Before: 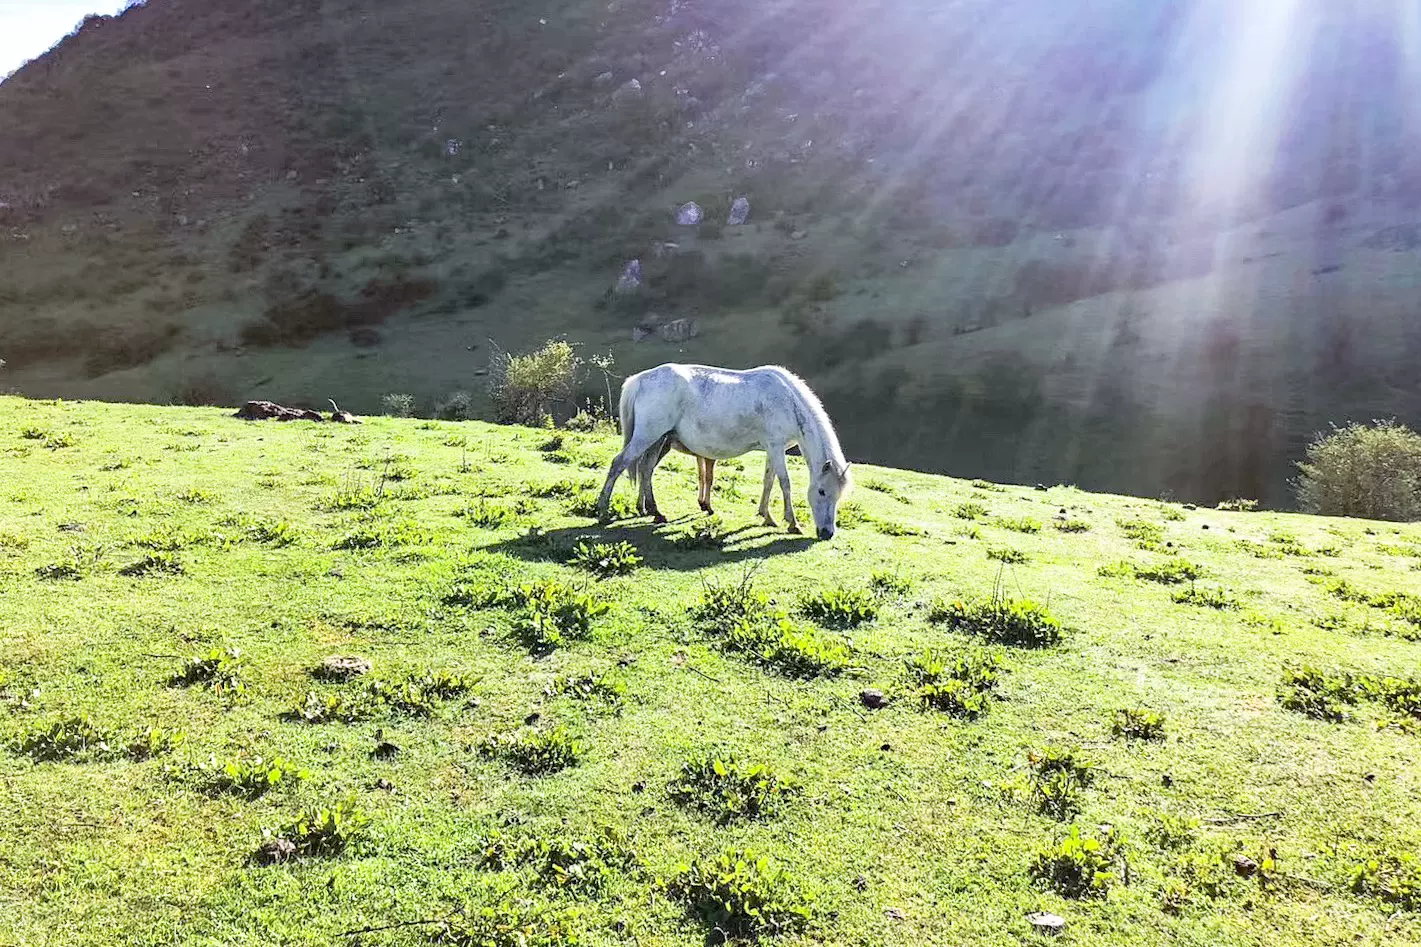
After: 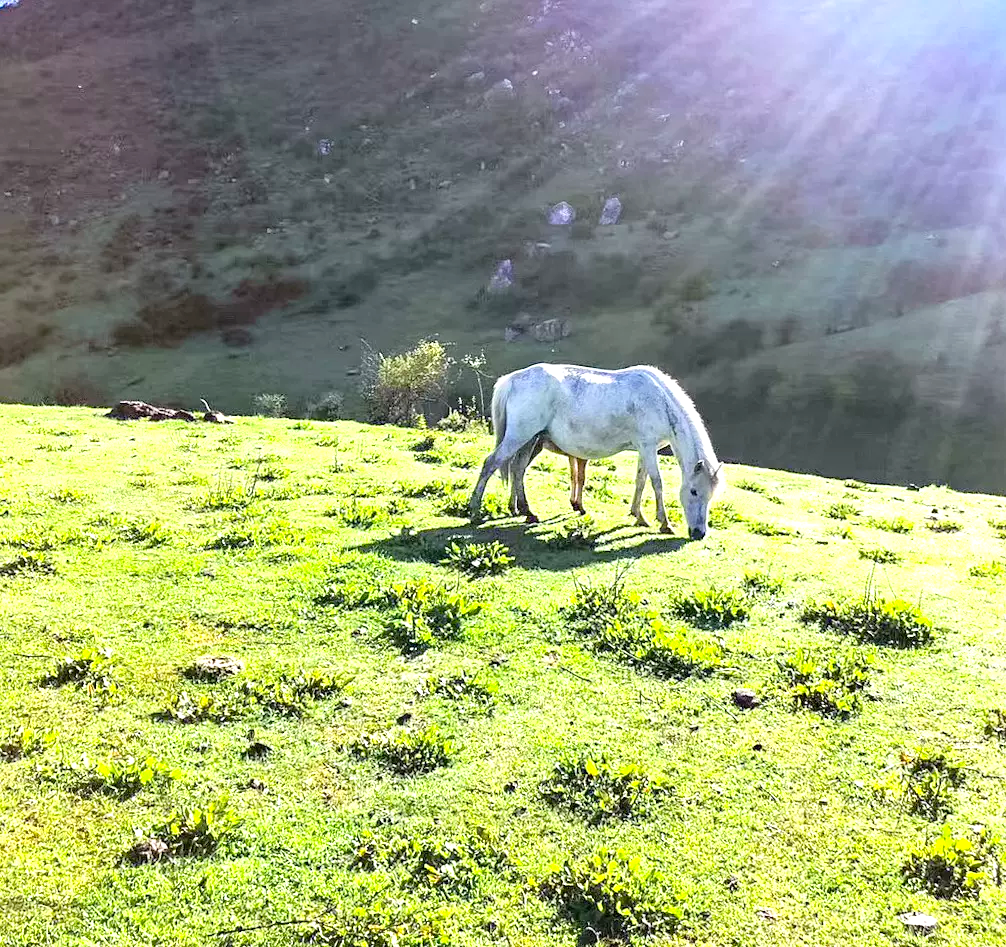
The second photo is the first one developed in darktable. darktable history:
crop and rotate: left 9.061%, right 20.142%
exposure: black level correction 0.001, exposure 0.5 EV, compensate exposure bias true, compensate highlight preservation false
